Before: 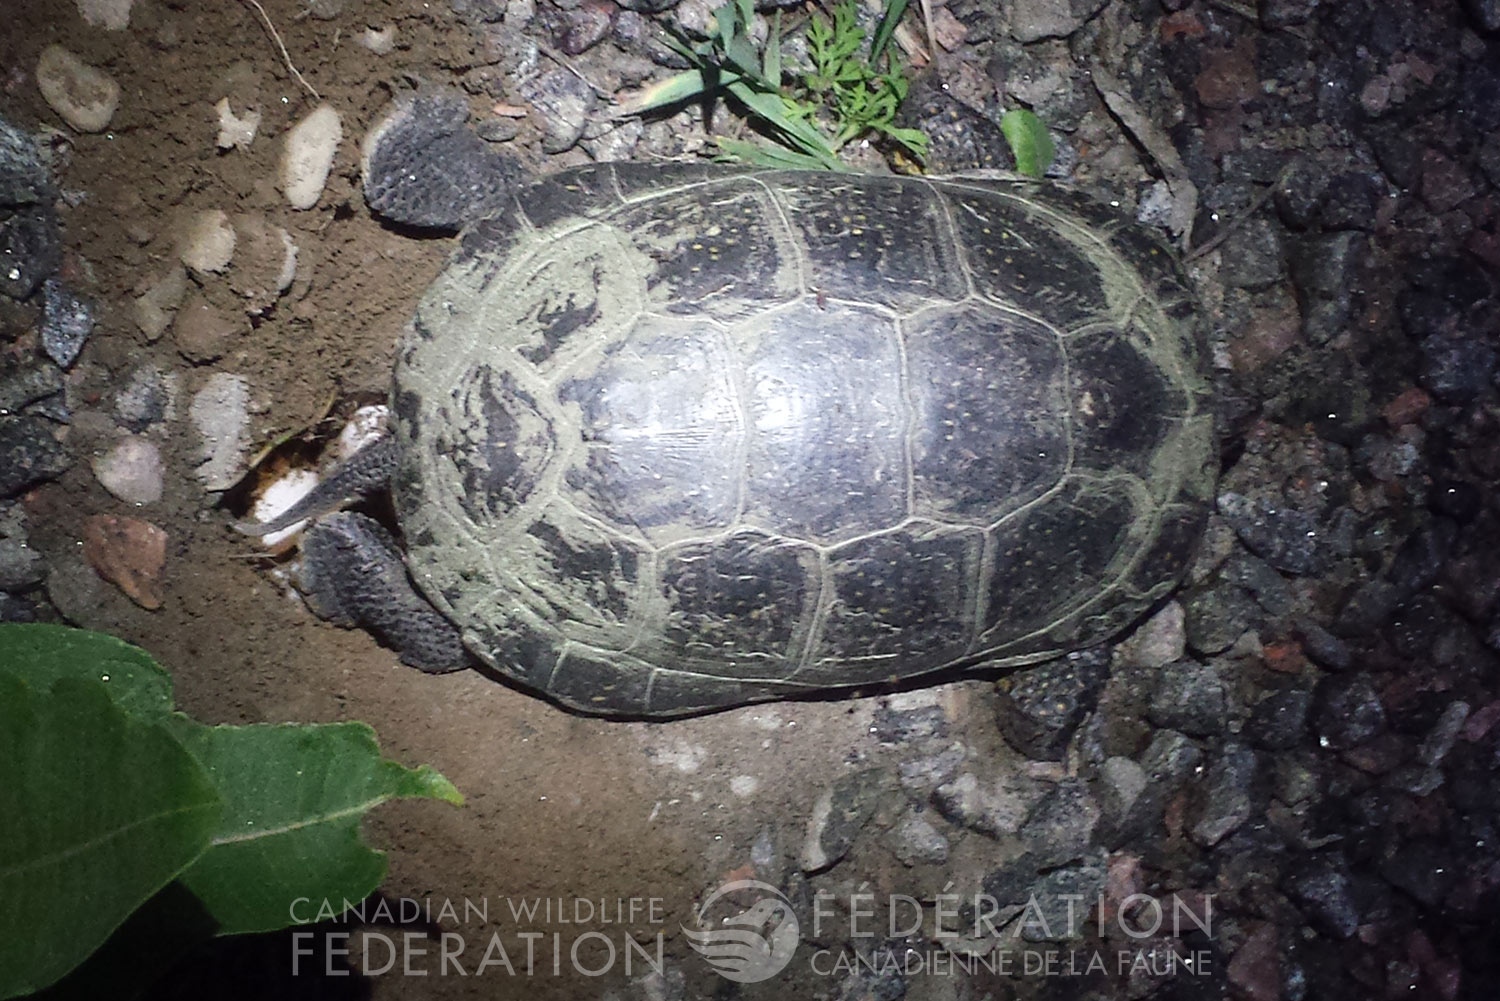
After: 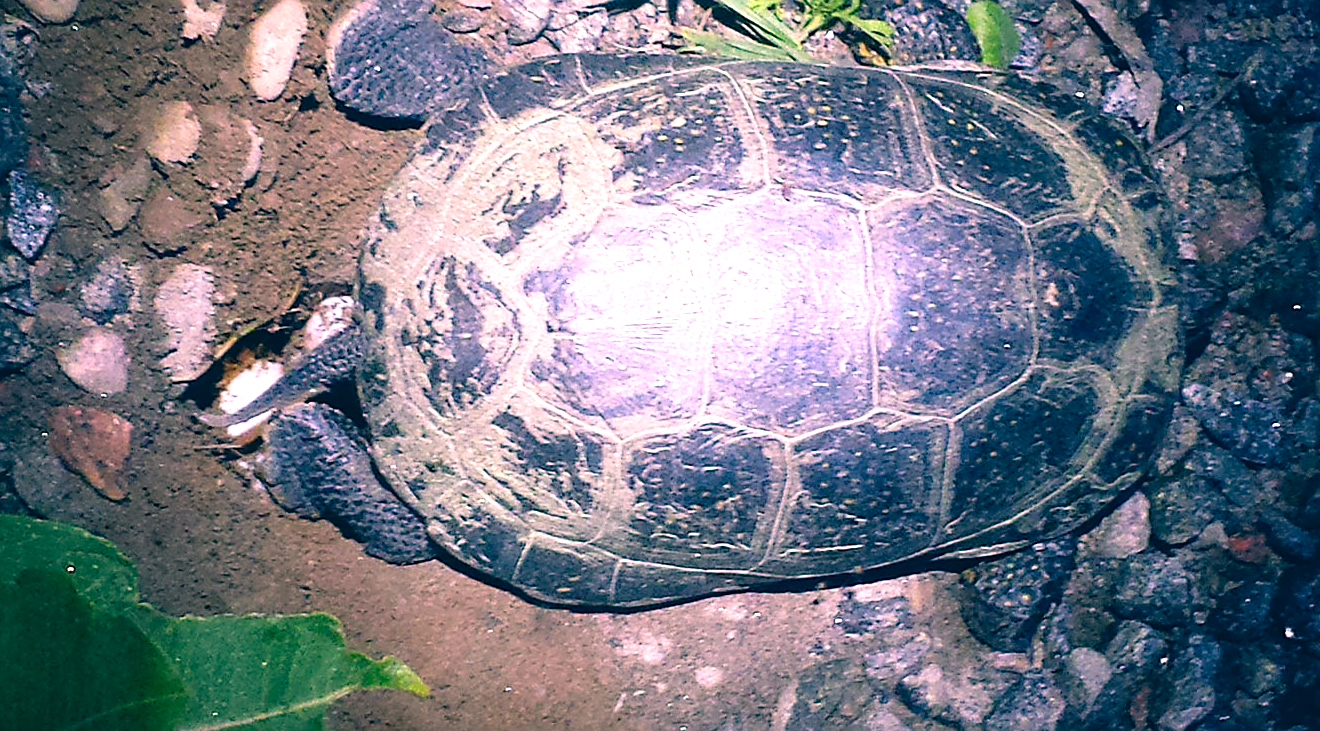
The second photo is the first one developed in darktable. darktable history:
crop and rotate: left 2.378%, top 11.069%, right 9.588%, bottom 15.835%
sharpen: on, module defaults
tone equalizer: -8 EV -0.715 EV, -7 EV -0.714 EV, -6 EV -0.625 EV, -5 EV -0.415 EV, -3 EV 0.403 EV, -2 EV 0.6 EV, -1 EV 0.693 EV, +0 EV 0.722 EV
color correction: highlights a* 16.36, highlights b* 0.237, shadows a* -14.97, shadows b* -14.21, saturation 1.5
